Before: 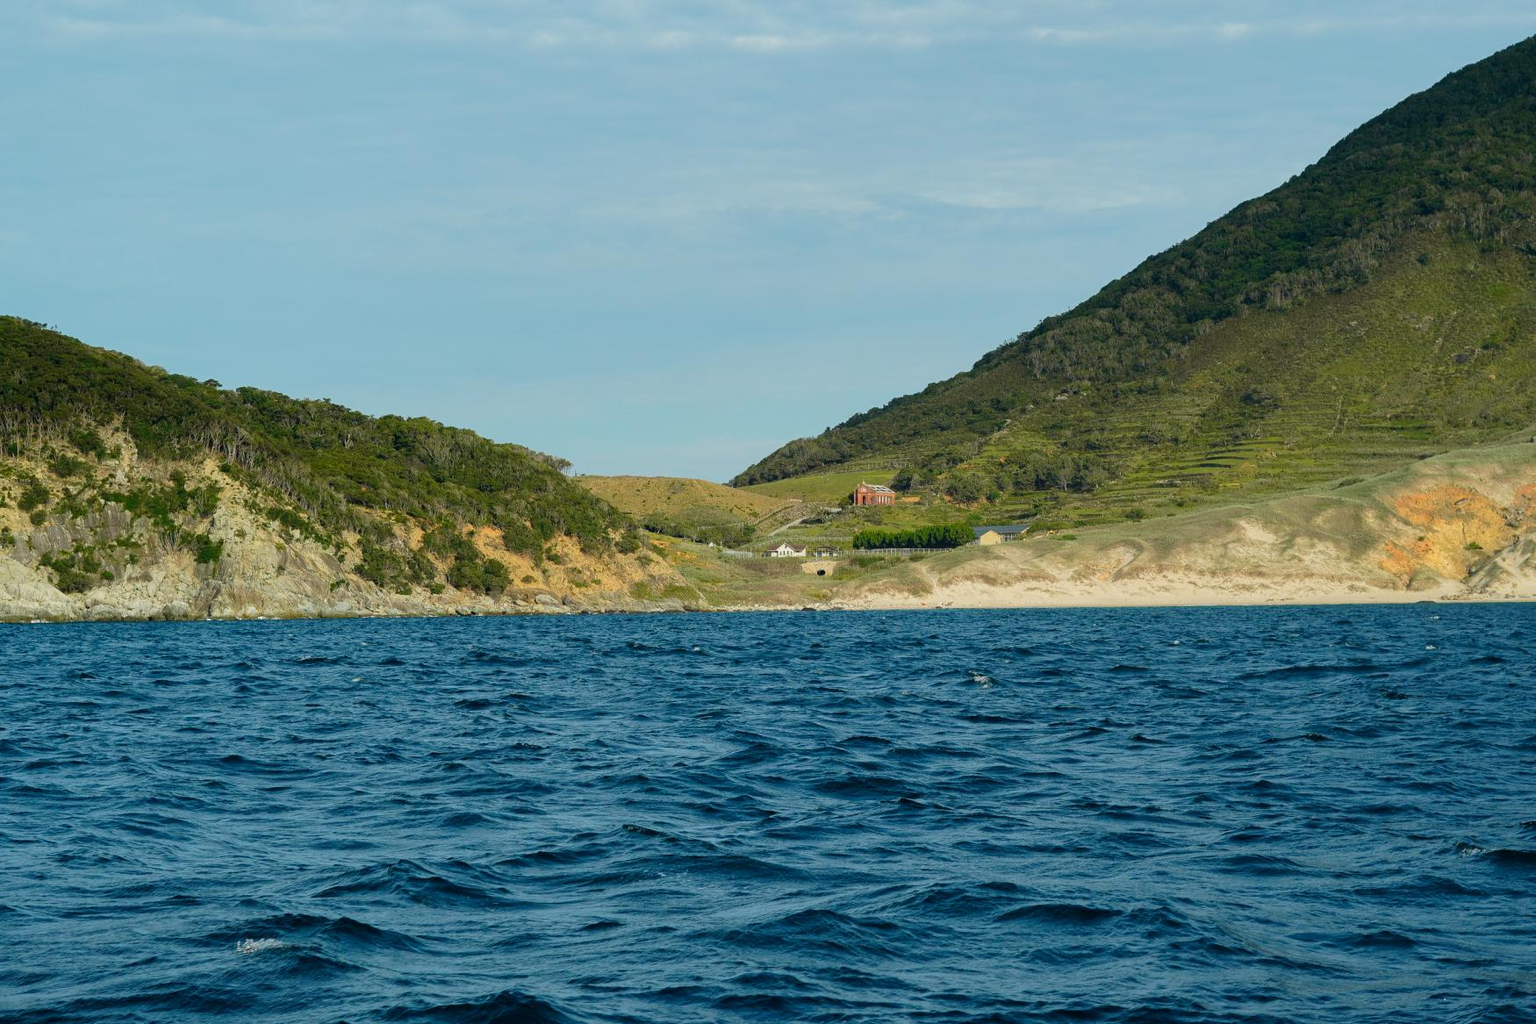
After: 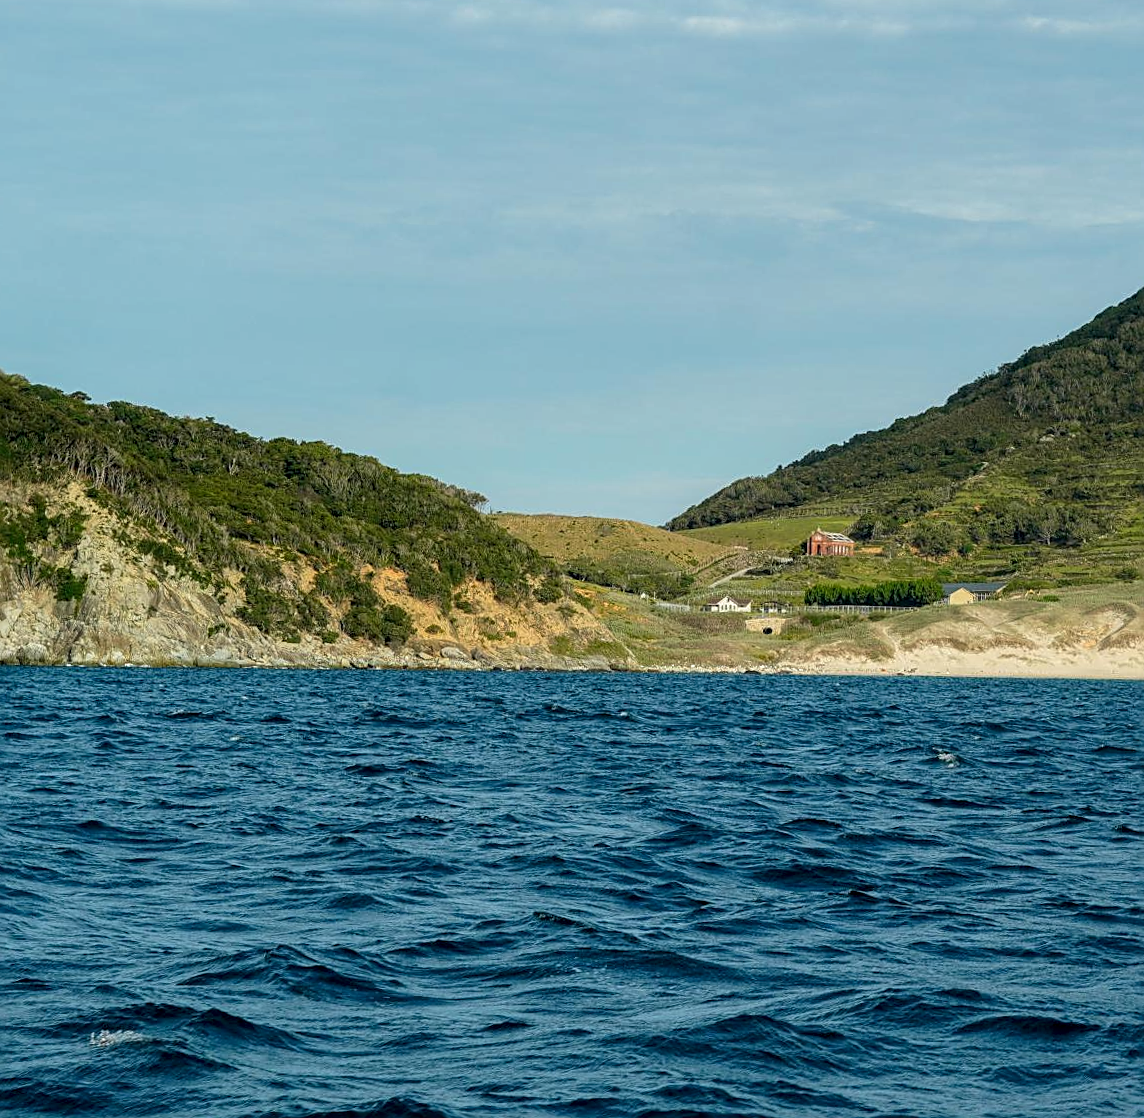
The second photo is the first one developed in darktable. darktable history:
rotate and perspective: rotation 1.57°, crop left 0.018, crop right 0.982, crop top 0.039, crop bottom 0.961
crop and rotate: left 8.786%, right 24.548%
tone equalizer: on, module defaults
sharpen: on, module defaults
local contrast: detail 130%
